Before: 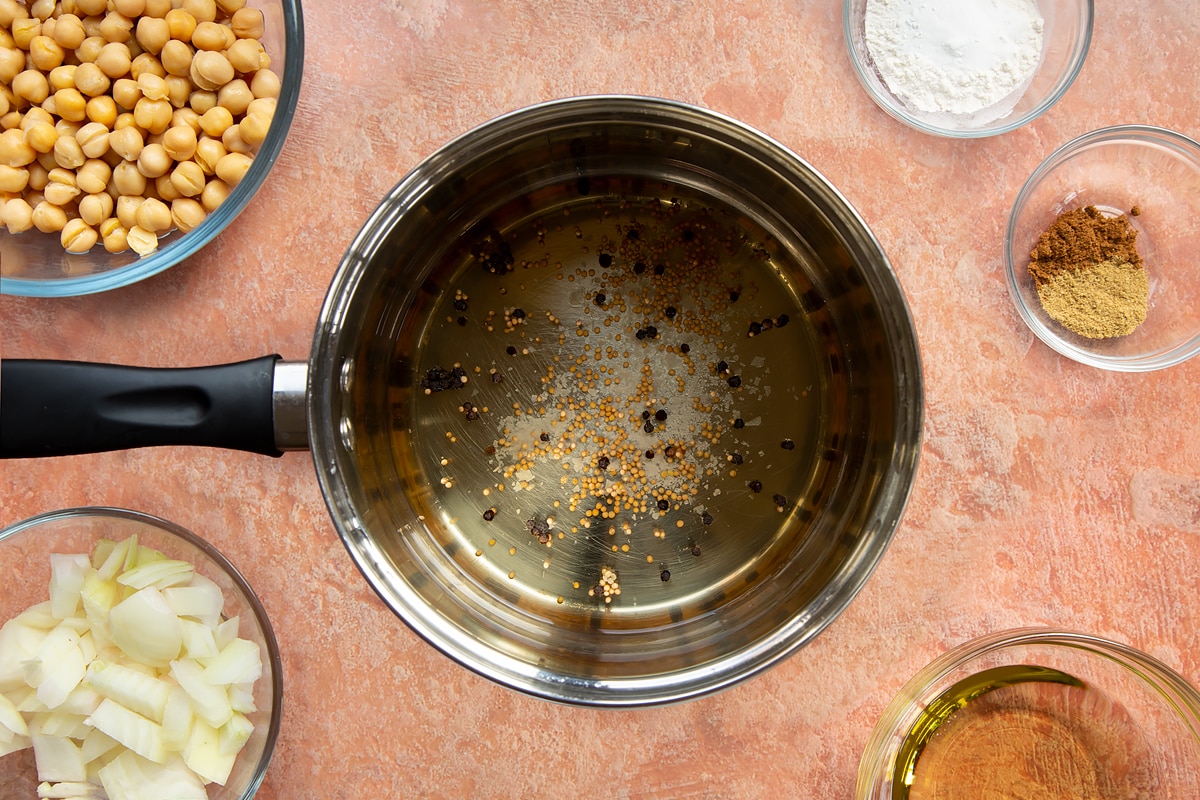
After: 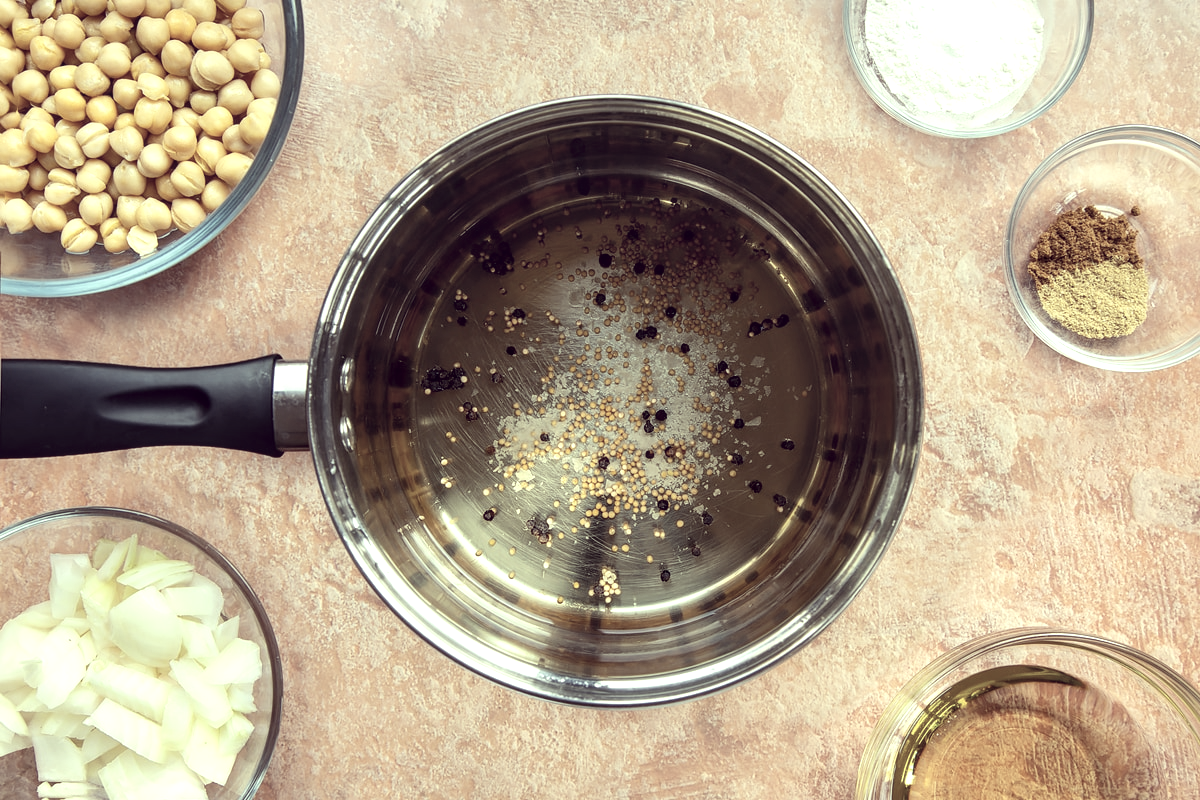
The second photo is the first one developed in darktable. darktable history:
contrast brightness saturation: contrast 0.103, brightness 0.026, saturation 0.091
exposure: black level correction 0, exposure 0.498 EV, compensate highlight preservation false
local contrast: on, module defaults
color correction: highlights a* -20.67, highlights b* 19.97, shadows a* 19.42, shadows b* -20.35, saturation 0.447
